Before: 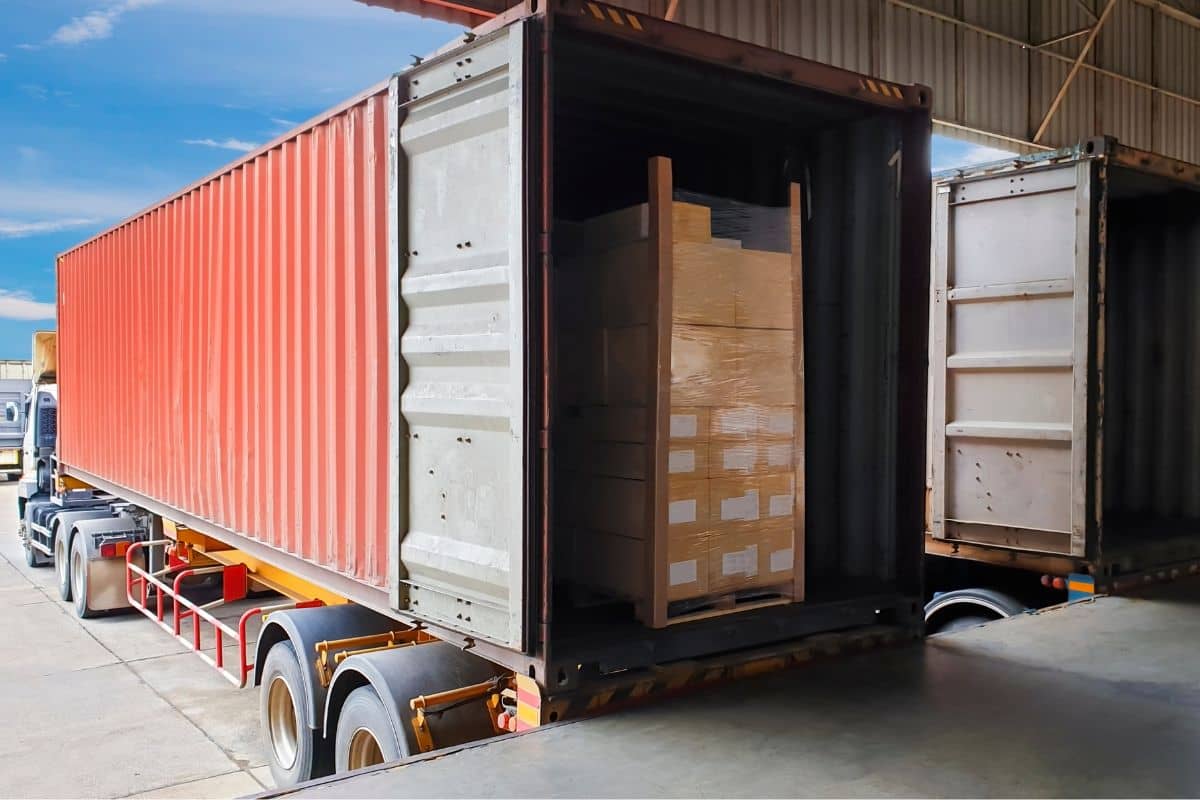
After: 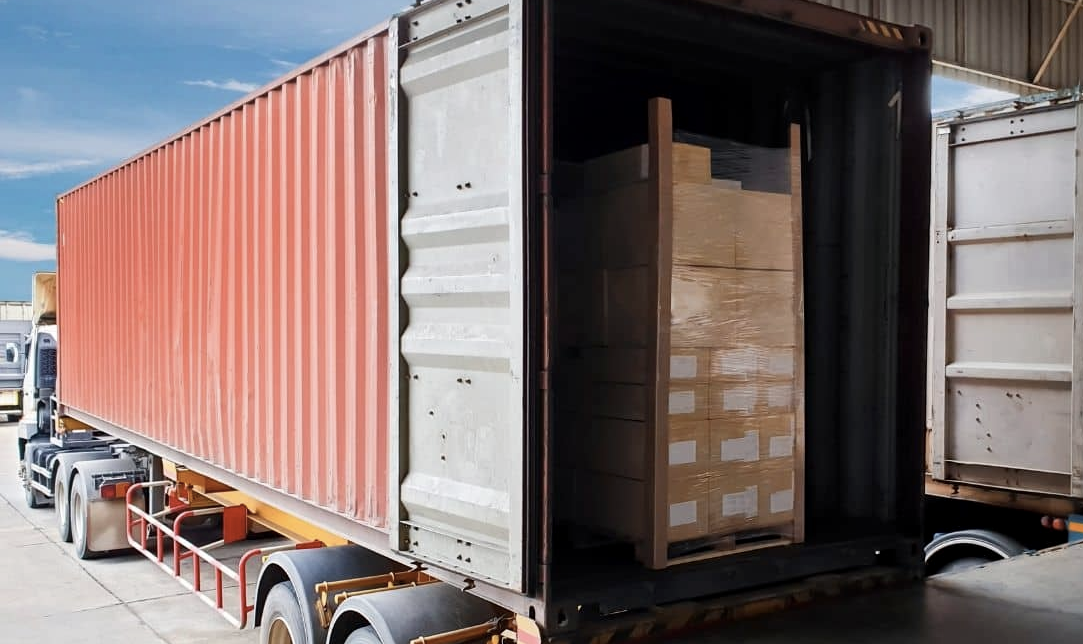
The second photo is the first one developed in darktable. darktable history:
contrast brightness saturation: contrast 0.1, saturation -0.3
color balance: mode lift, gamma, gain (sRGB), lift [0.97, 1, 1, 1], gamma [1.03, 1, 1, 1]
crop: top 7.49%, right 9.717%, bottom 11.943%
